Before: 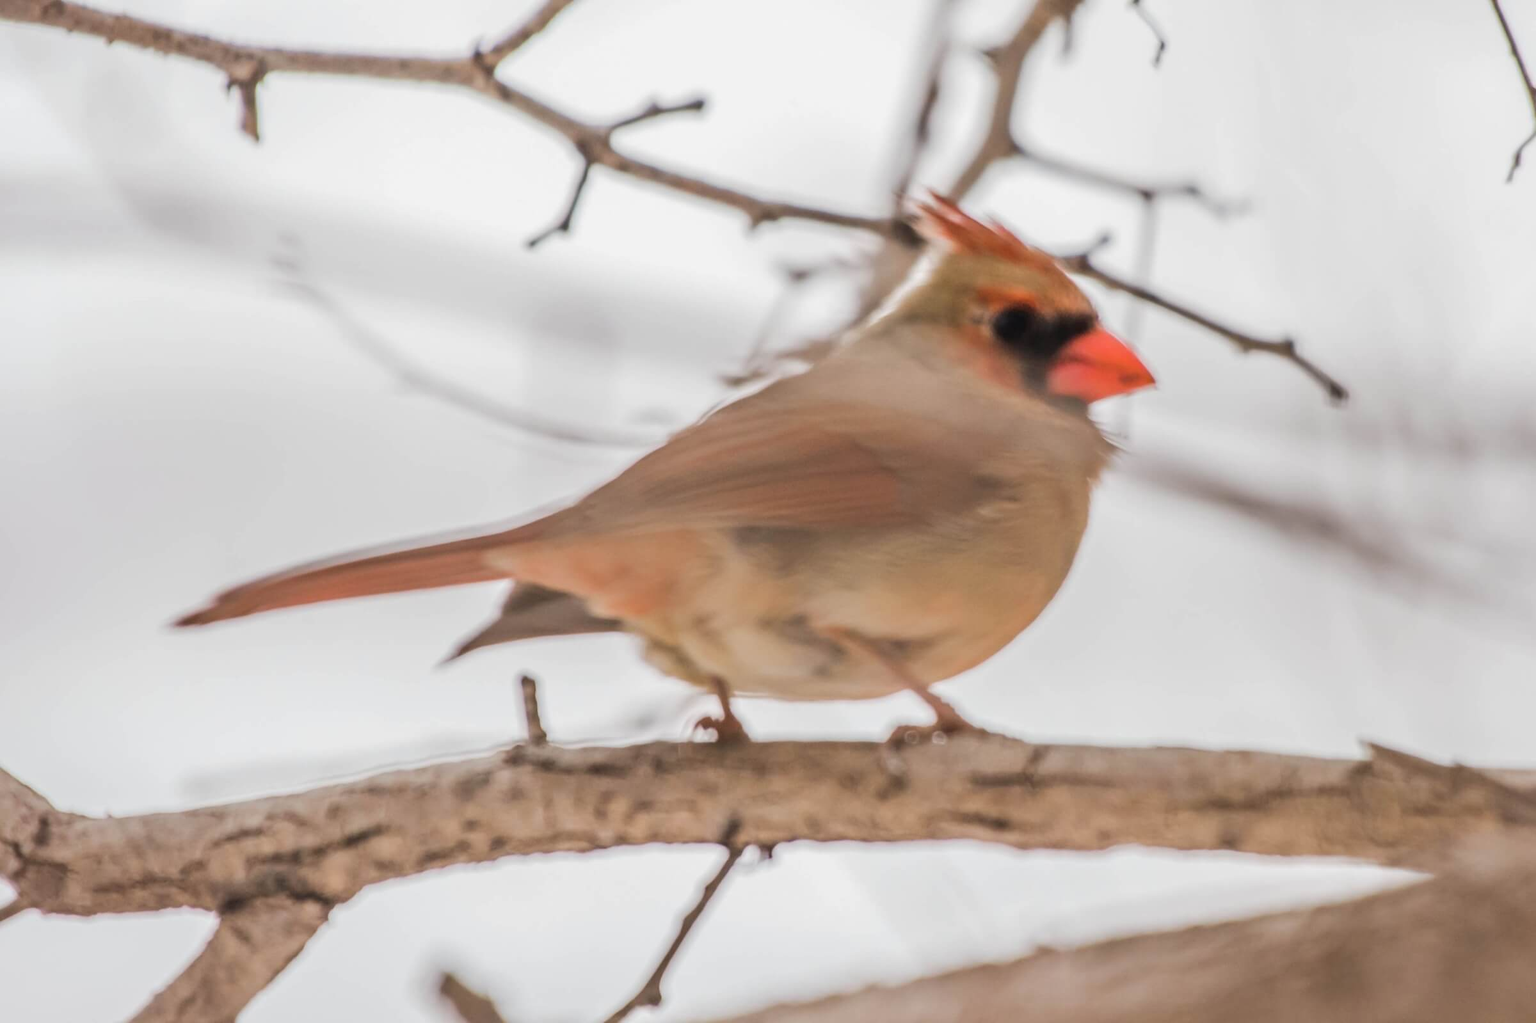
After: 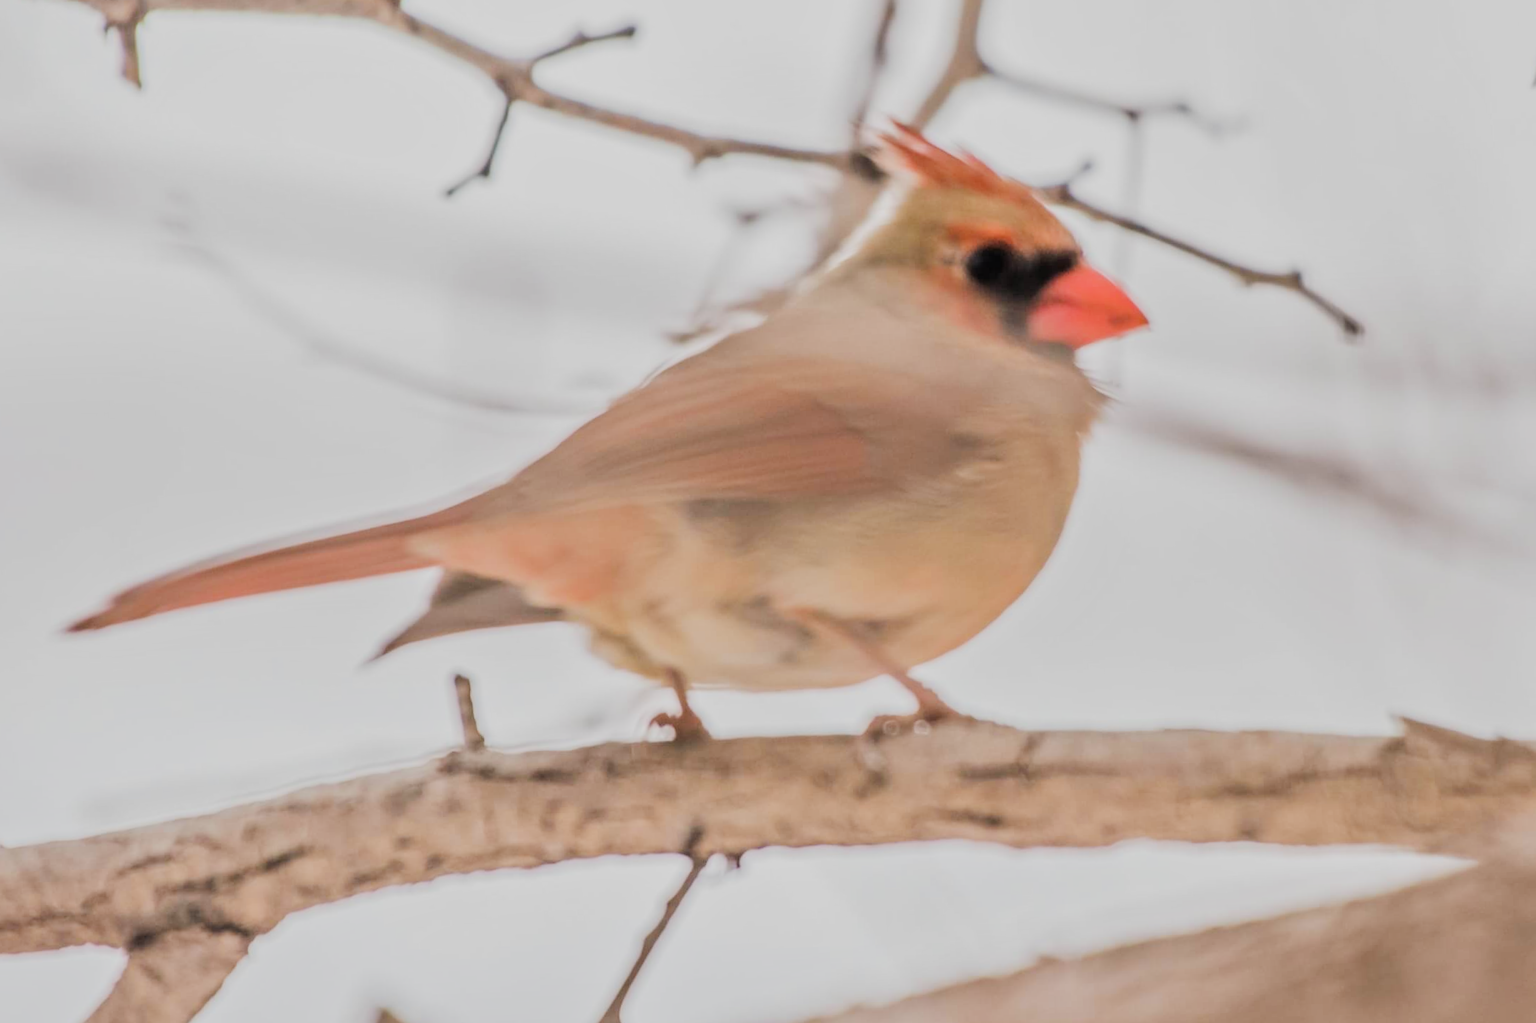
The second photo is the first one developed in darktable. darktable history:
crop and rotate: angle 1.96°, left 5.673%, top 5.673%
filmic rgb: black relative exposure -7.32 EV, white relative exposure 5.09 EV, hardness 3.2
exposure: exposure 0.669 EV, compensate highlight preservation false
tone equalizer: -8 EV -0.002 EV, -7 EV 0.005 EV, -6 EV -0.009 EV, -5 EV 0.011 EV, -4 EV -0.012 EV, -3 EV 0.007 EV, -2 EV -0.062 EV, -1 EV -0.293 EV, +0 EV -0.582 EV, smoothing diameter 2%, edges refinement/feathering 20, mask exposure compensation -1.57 EV, filter diffusion 5
